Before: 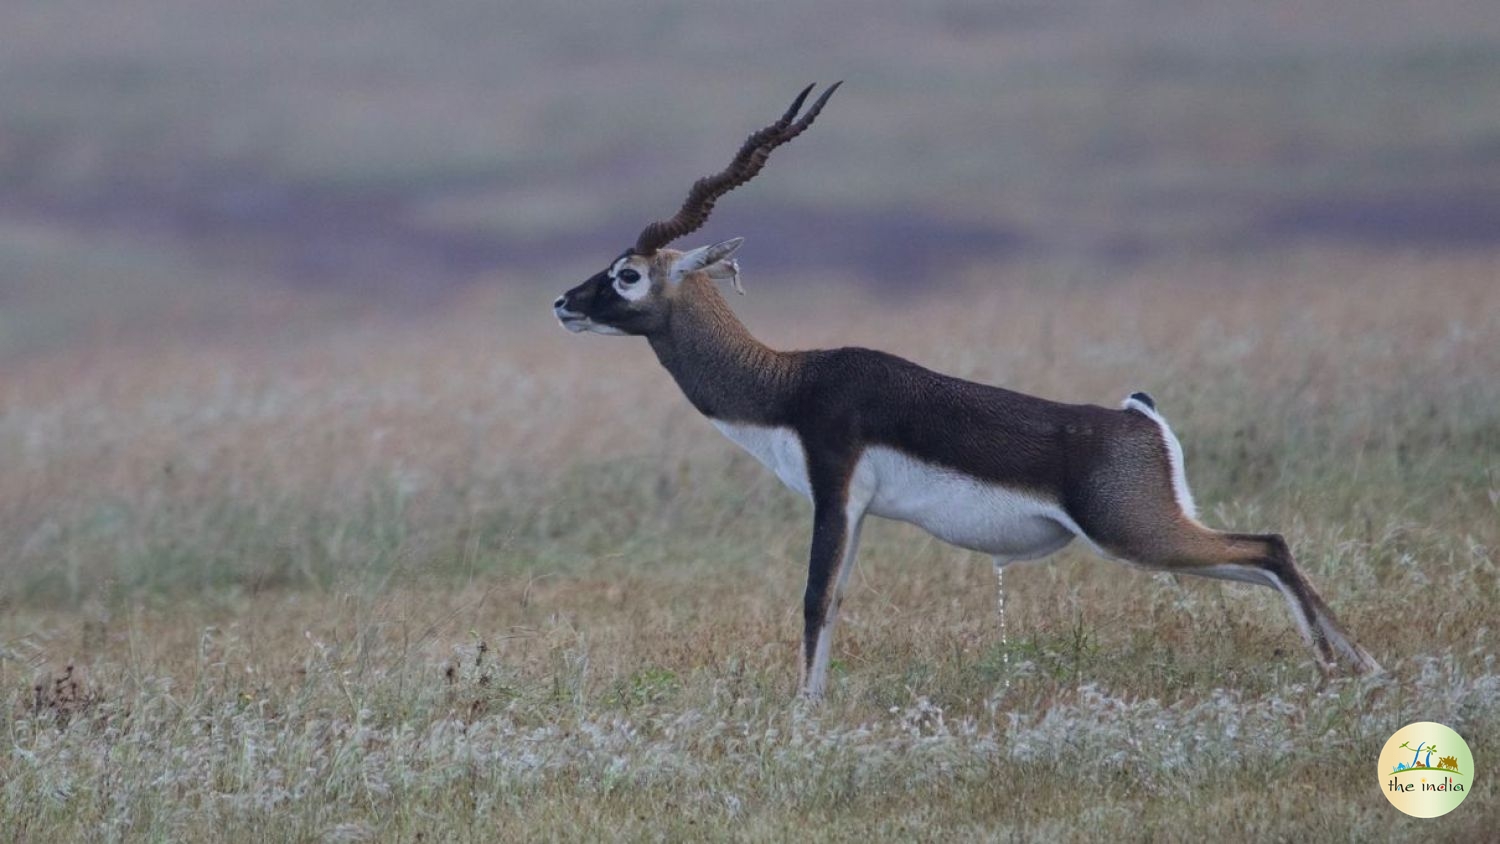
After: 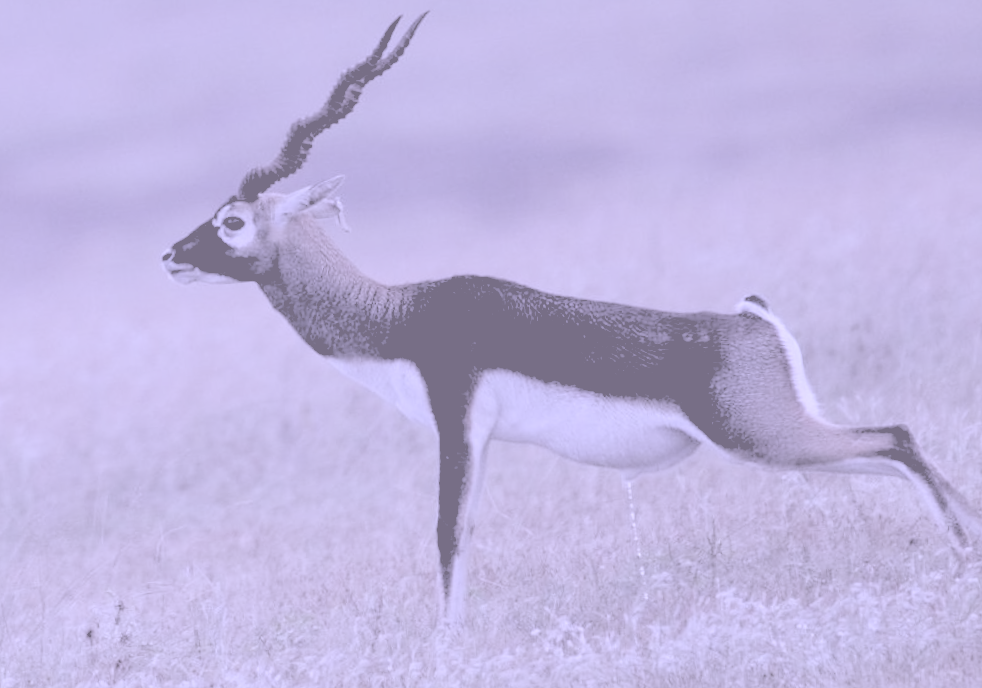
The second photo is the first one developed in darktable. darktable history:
crop and rotate: left 24.034%, top 2.838%, right 6.406%, bottom 6.299%
color correction: highlights a* 15.03, highlights b* -25.07
color balance: mode lift, gamma, gain (sRGB), lift [0.997, 0.979, 1.021, 1.011], gamma [1, 1.084, 0.916, 0.998], gain [1, 0.87, 1.13, 1.101], contrast 4.55%, contrast fulcrum 38.24%, output saturation 104.09%
rgb levels: levels [[0.029, 0.461, 0.922], [0, 0.5, 1], [0, 0.5, 1]]
contrast brightness saturation: contrast -0.32, brightness 0.75, saturation -0.78
rotate and perspective: rotation -5°, crop left 0.05, crop right 0.952, crop top 0.11, crop bottom 0.89
